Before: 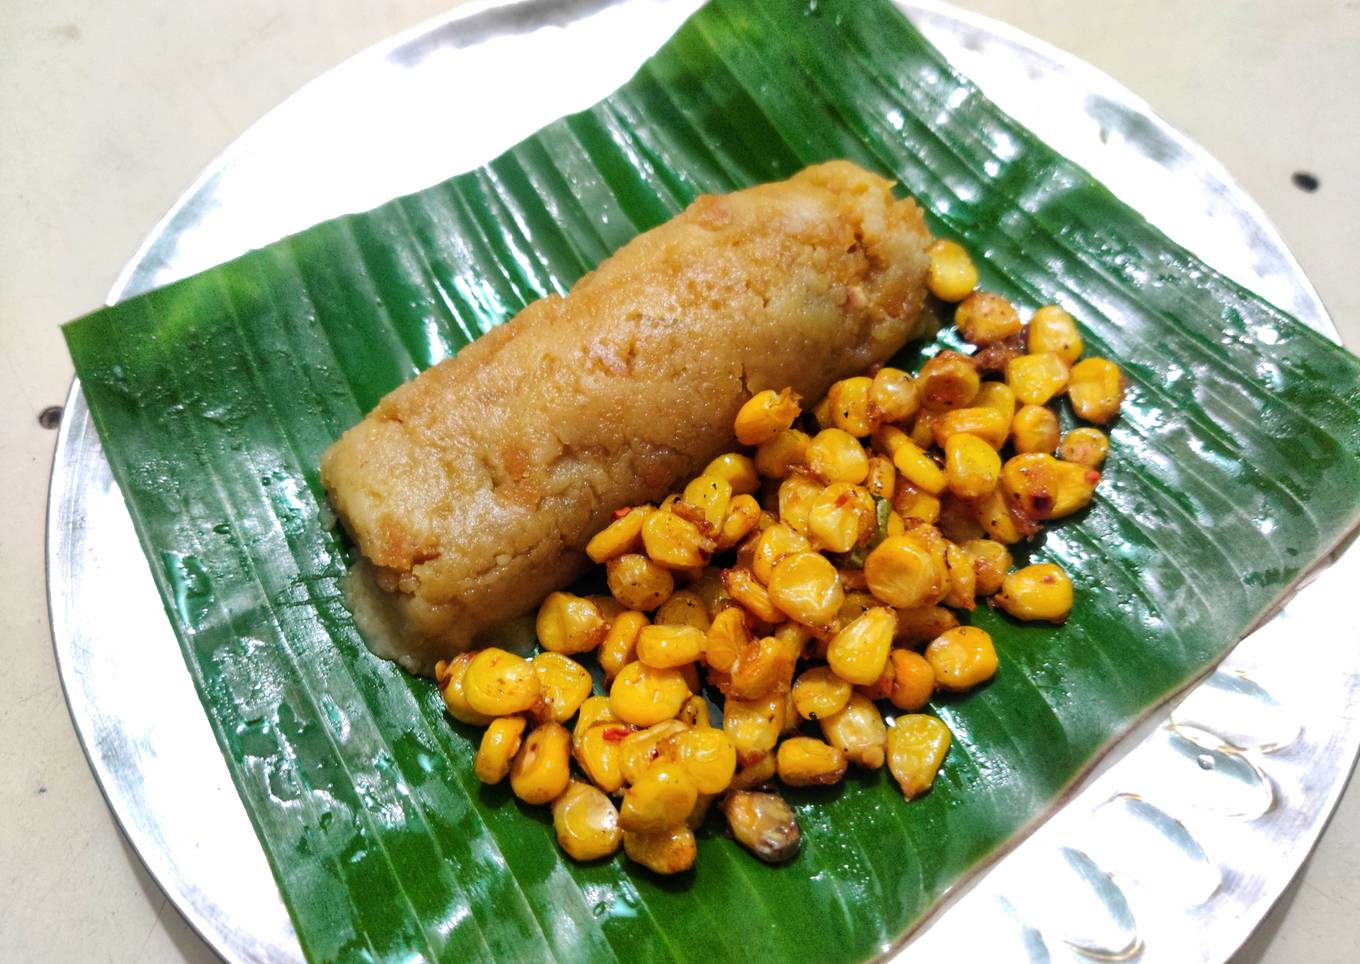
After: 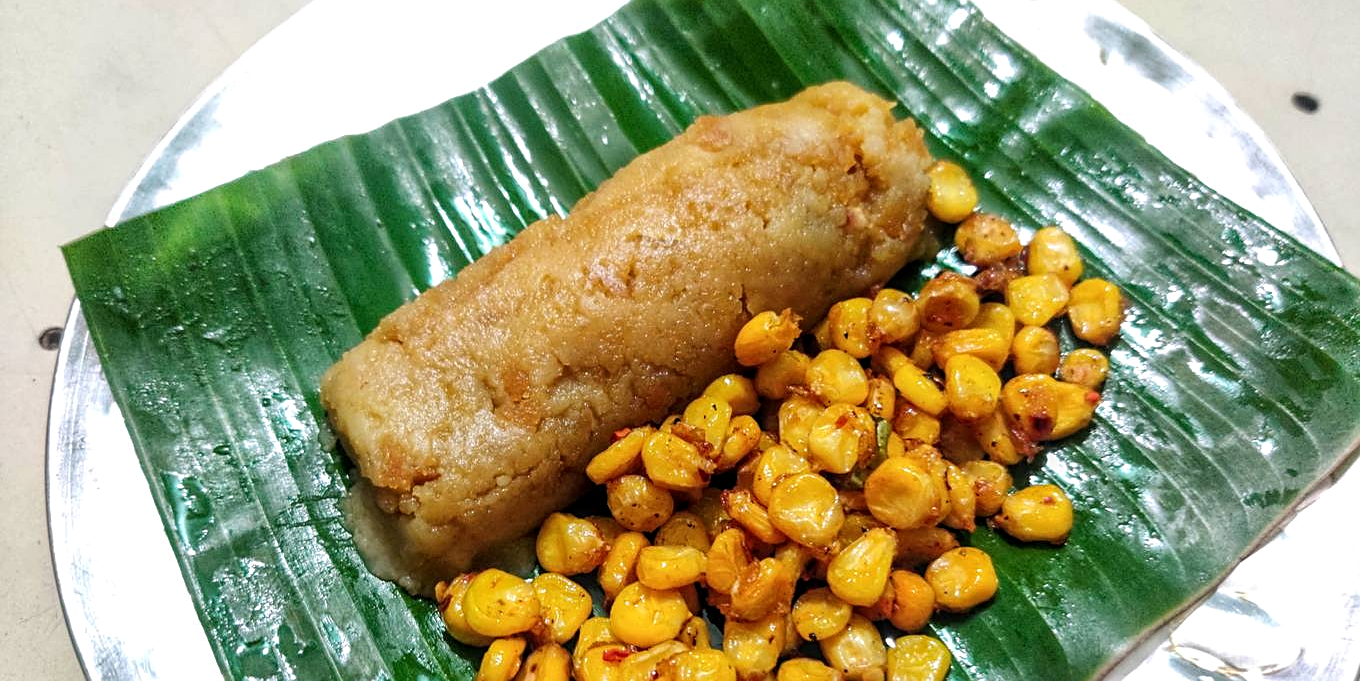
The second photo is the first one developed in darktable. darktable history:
local contrast: on, module defaults
sharpen: on, module defaults
crop and rotate: top 8.293%, bottom 20.996%
